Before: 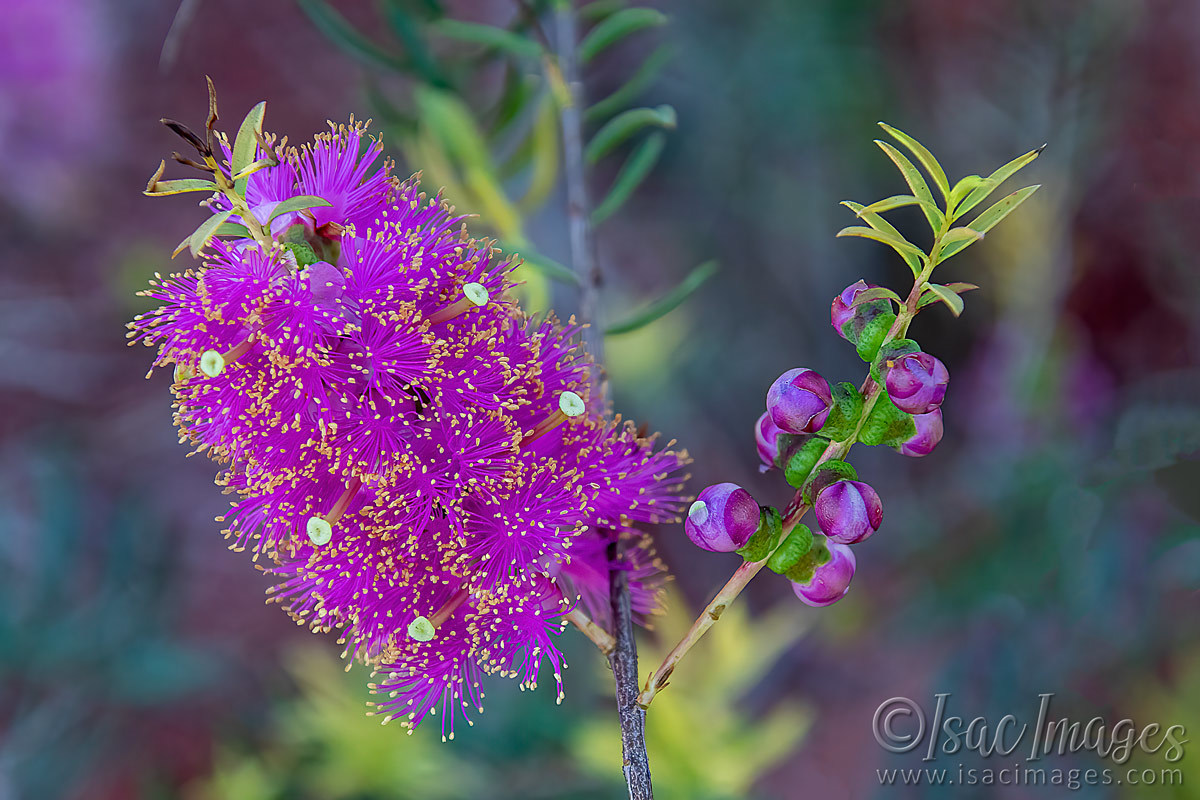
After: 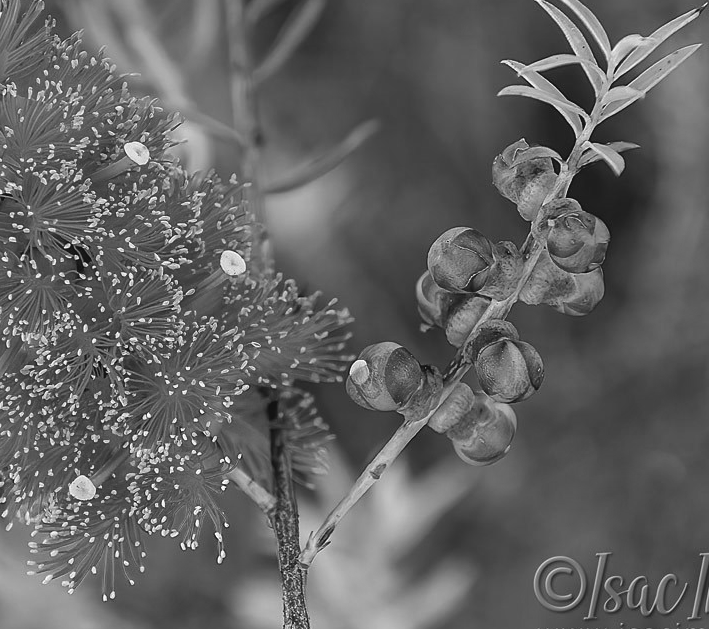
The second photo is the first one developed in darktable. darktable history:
color balance: lift [1.005, 0.99, 1.007, 1.01], gamma [1, 0.979, 1.011, 1.021], gain [0.923, 1.098, 1.025, 0.902], input saturation 90.45%, contrast 7.73%, output saturation 105.91%
crop and rotate: left 28.256%, top 17.734%, right 12.656%, bottom 3.573%
shadows and highlights: soften with gaussian
monochrome: on, module defaults
